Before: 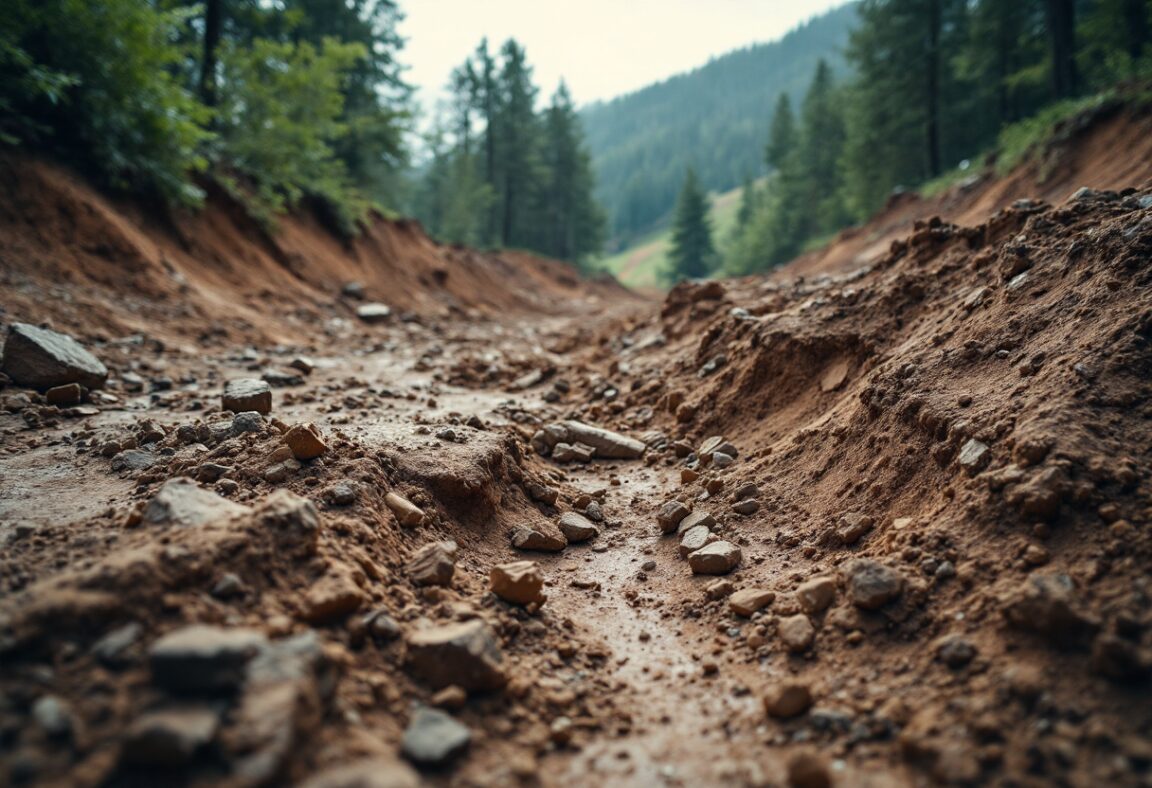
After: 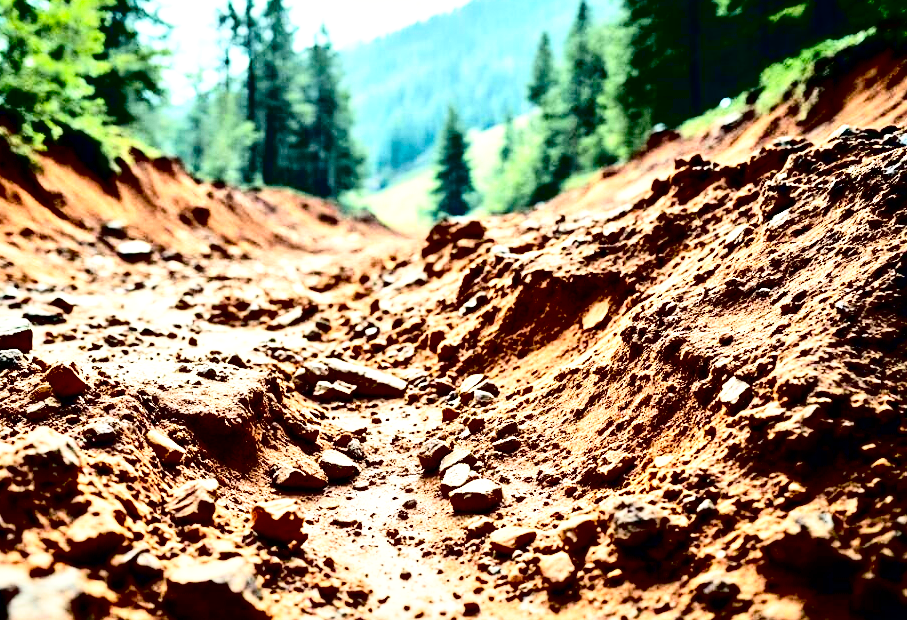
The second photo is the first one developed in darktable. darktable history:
base curve: curves: ch0 [(0, 0) (0.028, 0.03) (0.121, 0.232) (0.46, 0.748) (0.859, 0.968) (1, 1)], preserve colors none
crop and rotate: left 20.776%, top 7.973%, right 0.487%, bottom 13.304%
tone equalizer: -7 EV 0.144 EV, -6 EV 0.632 EV, -5 EV 1.17 EV, -4 EV 1.33 EV, -3 EV 1.16 EV, -2 EV 0.6 EV, -1 EV 0.156 EV, mask exposure compensation -0.515 EV
sharpen: amount 0.211
color balance rgb: linear chroma grading › shadows -1.492%, linear chroma grading › highlights -14.116%, linear chroma grading › global chroma -9.4%, linear chroma grading › mid-tones -10.288%, perceptual saturation grading › global saturation 19.339%, perceptual brilliance grading › global brilliance -17.846%, perceptual brilliance grading › highlights 28.539%
local contrast: mode bilateral grid, contrast 25, coarseness 60, detail 151%, midtone range 0.2
contrast brightness saturation: contrast 0.768, brightness -0.983, saturation 0.993
